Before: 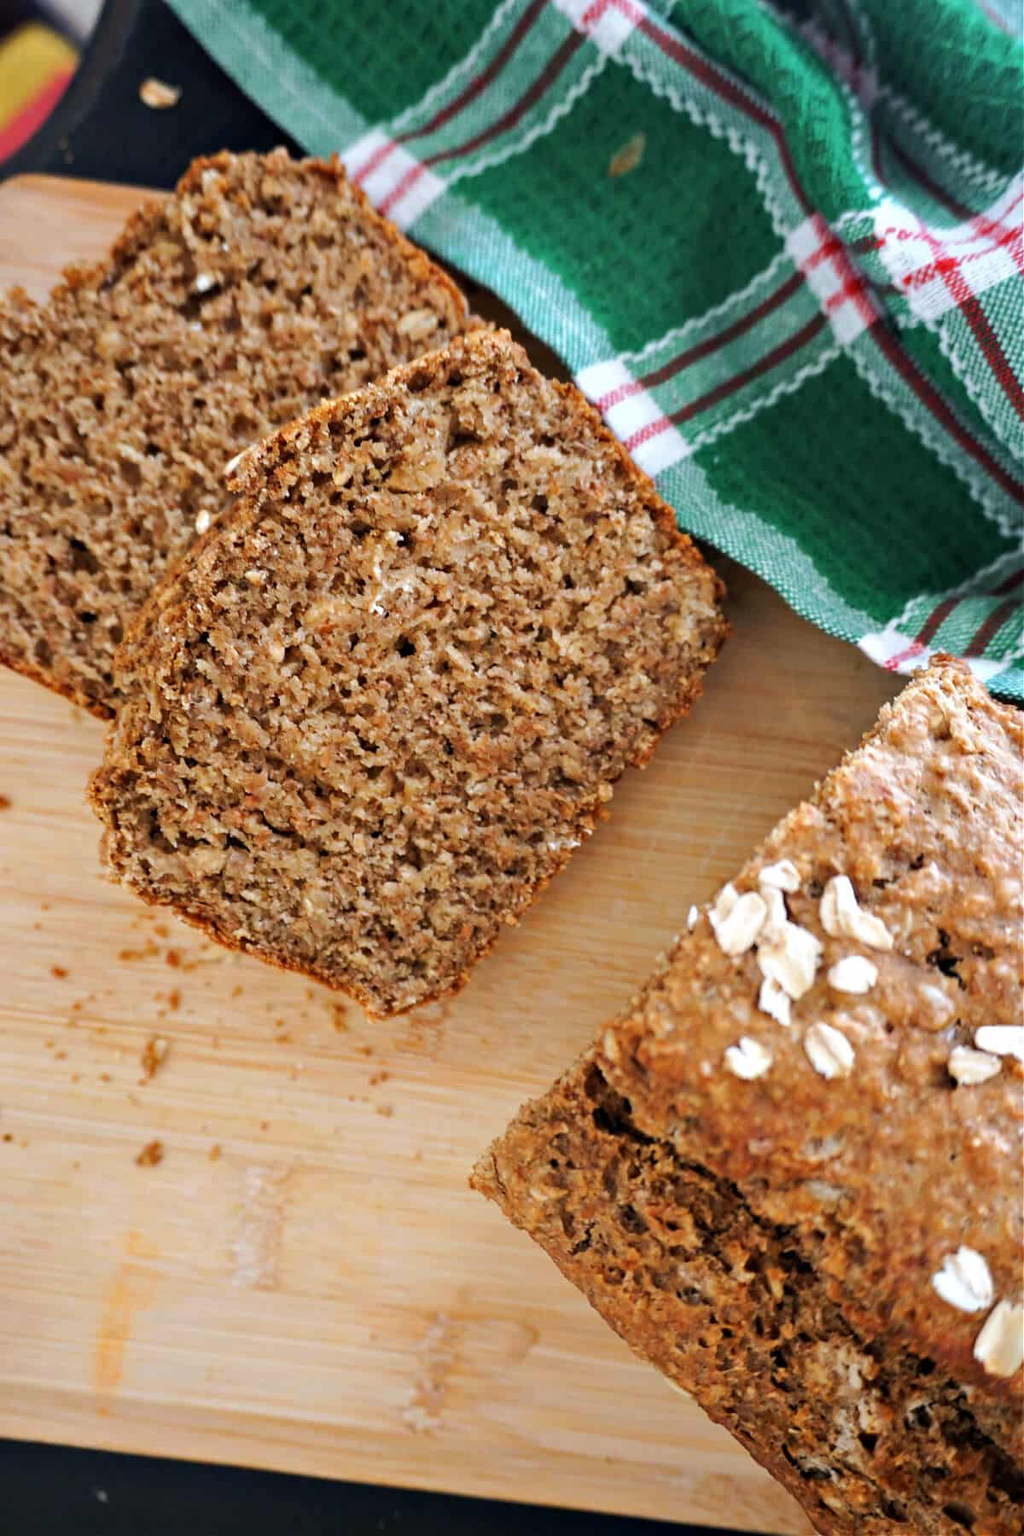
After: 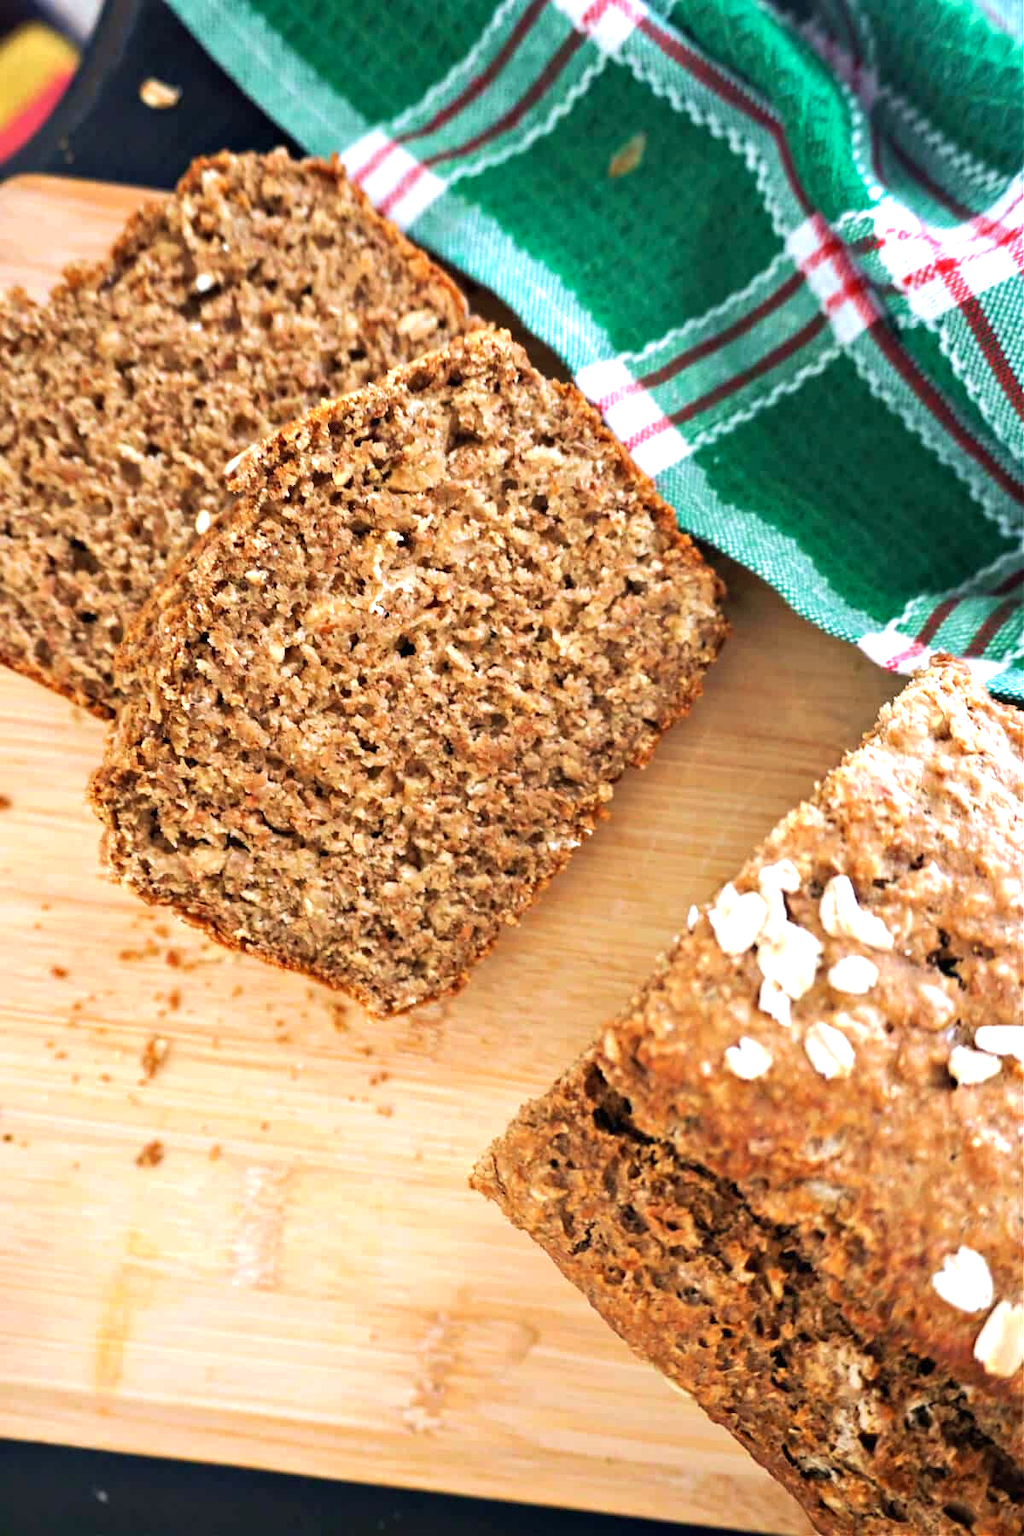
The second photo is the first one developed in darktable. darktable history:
velvia: on, module defaults
exposure: black level correction 0, exposure 0.703 EV, compensate highlight preservation false
base curve: curves: ch0 [(0, 0) (0.472, 0.455) (1, 1)], preserve colors none
